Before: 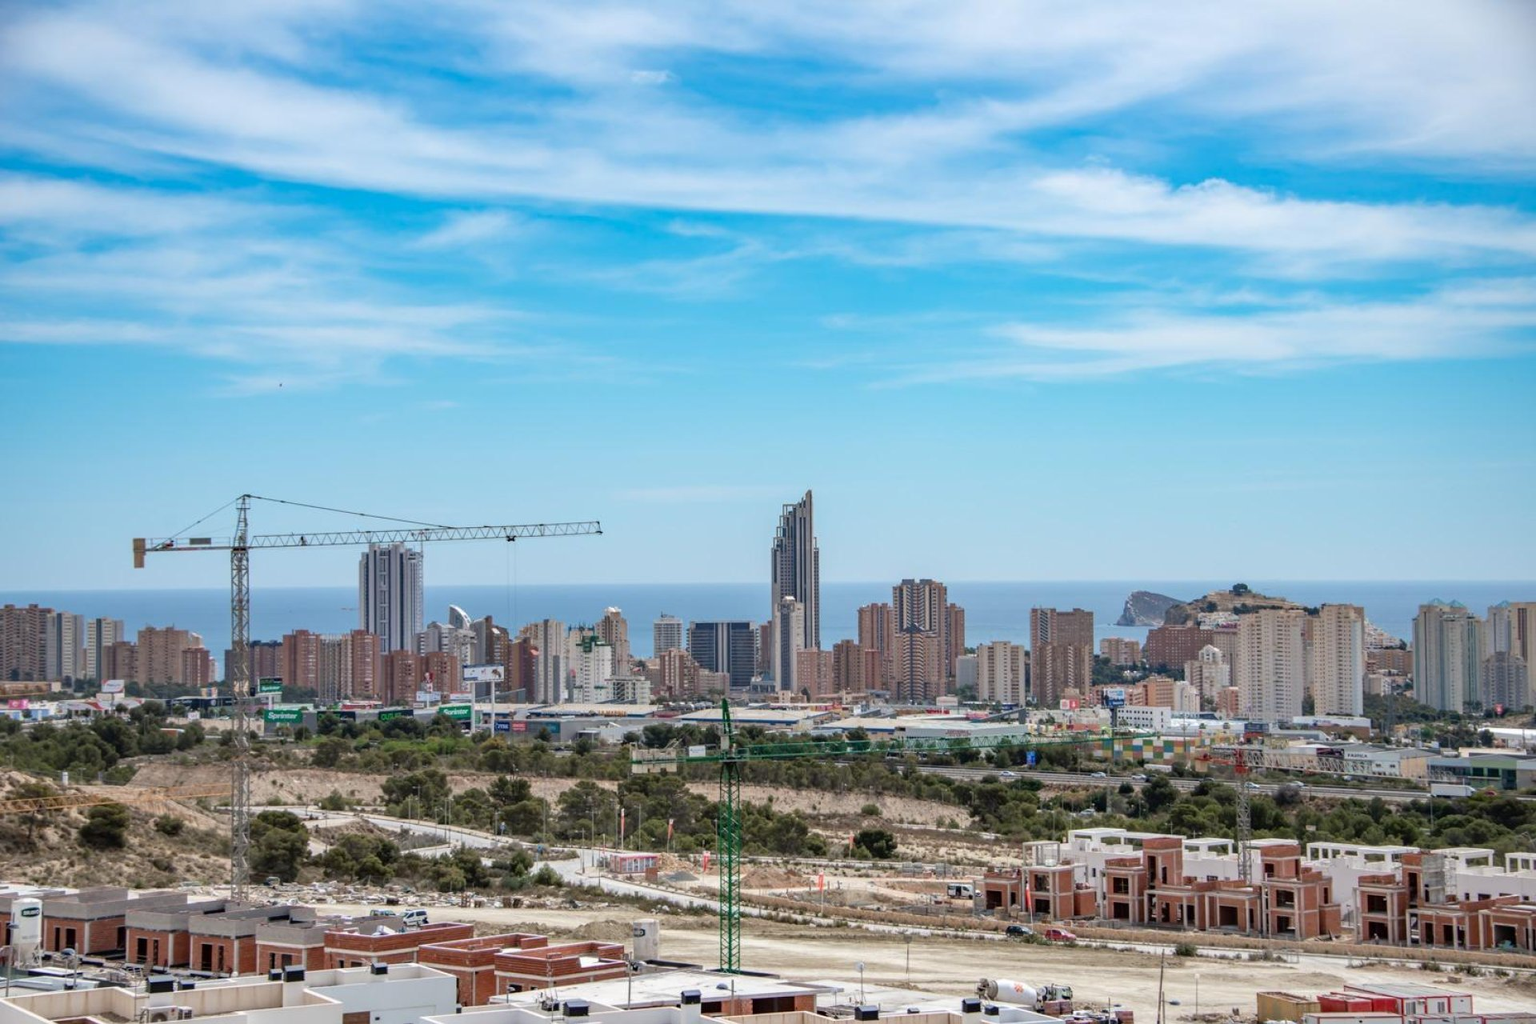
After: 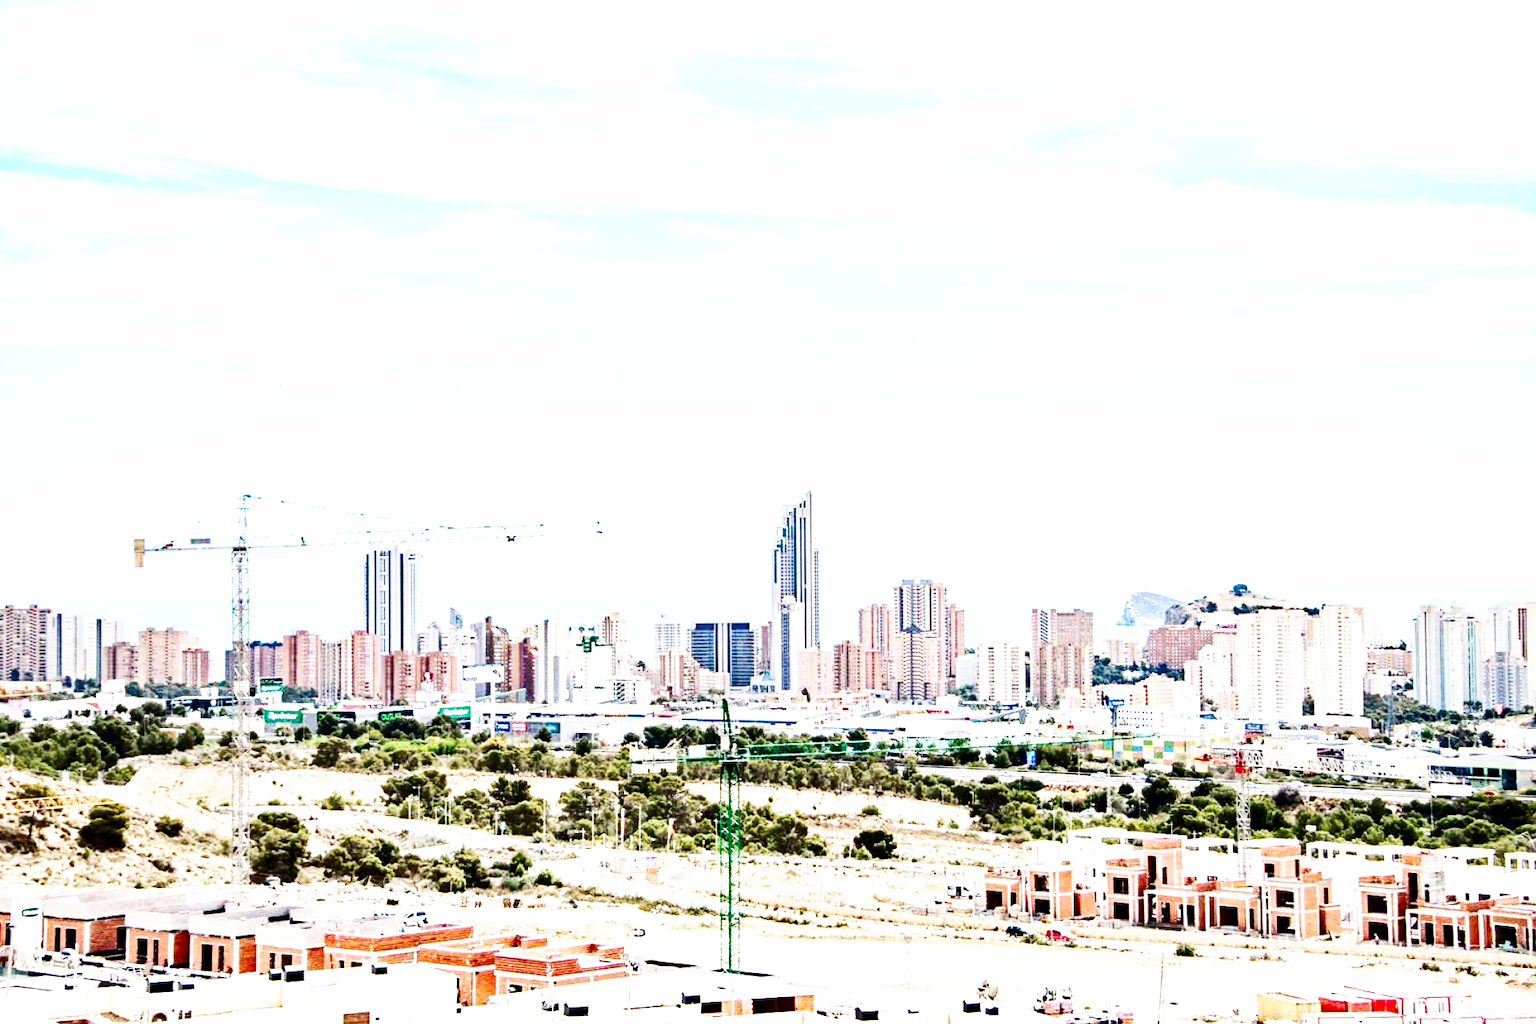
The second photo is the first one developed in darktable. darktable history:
tone equalizer: -8 EV -0.75 EV, -7 EV -0.7 EV, -6 EV -0.6 EV, -5 EV -0.4 EV, -3 EV 0.4 EV, -2 EV 0.6 EV, -1 EV 0.7 EV, +0 EV 0.75 EV, edges refinement/feathering 500, mask exposure compensation -1.57 EV, preserve details no
contrast brightness saturation: contrast 0.13, brightness -0.24, saturation 0.14
exposure: black level correction 0, exposure 1.1 EV, compensate highlight preservation false
haze removal: compatibility mode true, adaptive false
base curve: curves: ch0 [(0, 0) (0.007, 0.004) (0.027, 0.03) (0.046, 0.07) (0.207, 0.54) (0.442, 0.872) (0.673, 0.972) (1, 1)], preserve colors none
